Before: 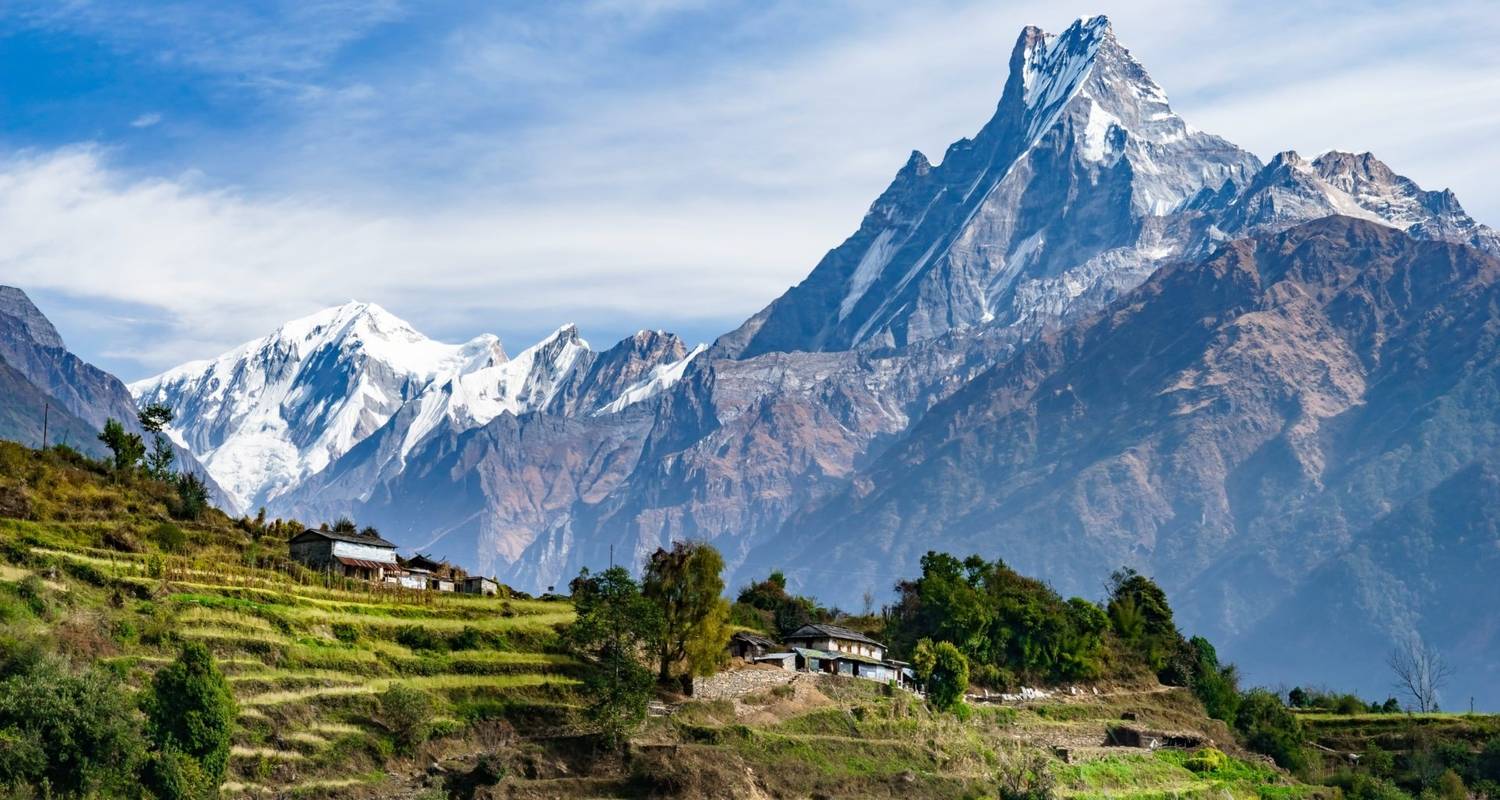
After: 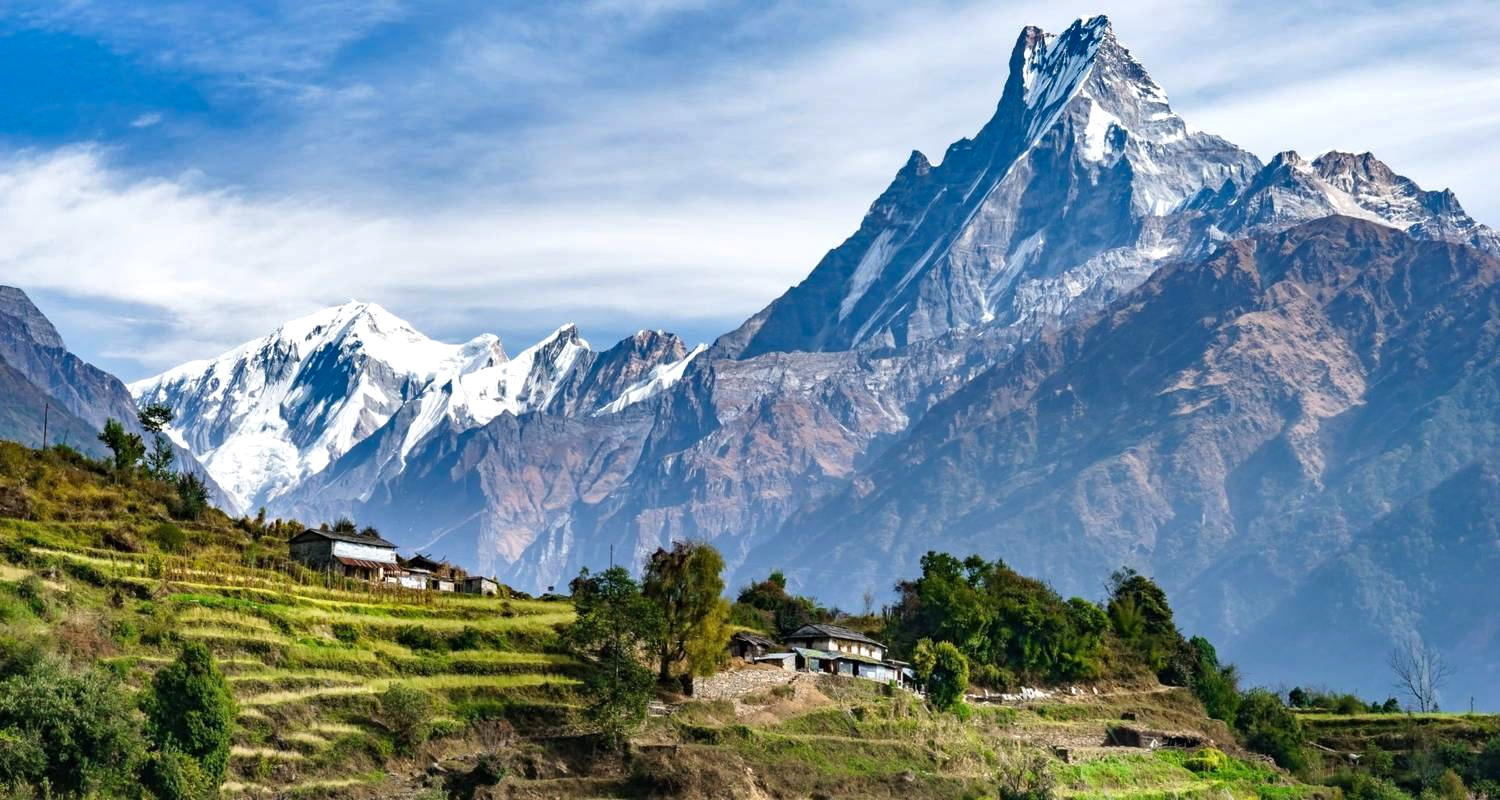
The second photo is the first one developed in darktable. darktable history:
shadows and highlights: low approximation 0.01, soften with gaussian
exposure: exposure 0.203 EV, compensate exposure bias true, compensate highlight preservation false
